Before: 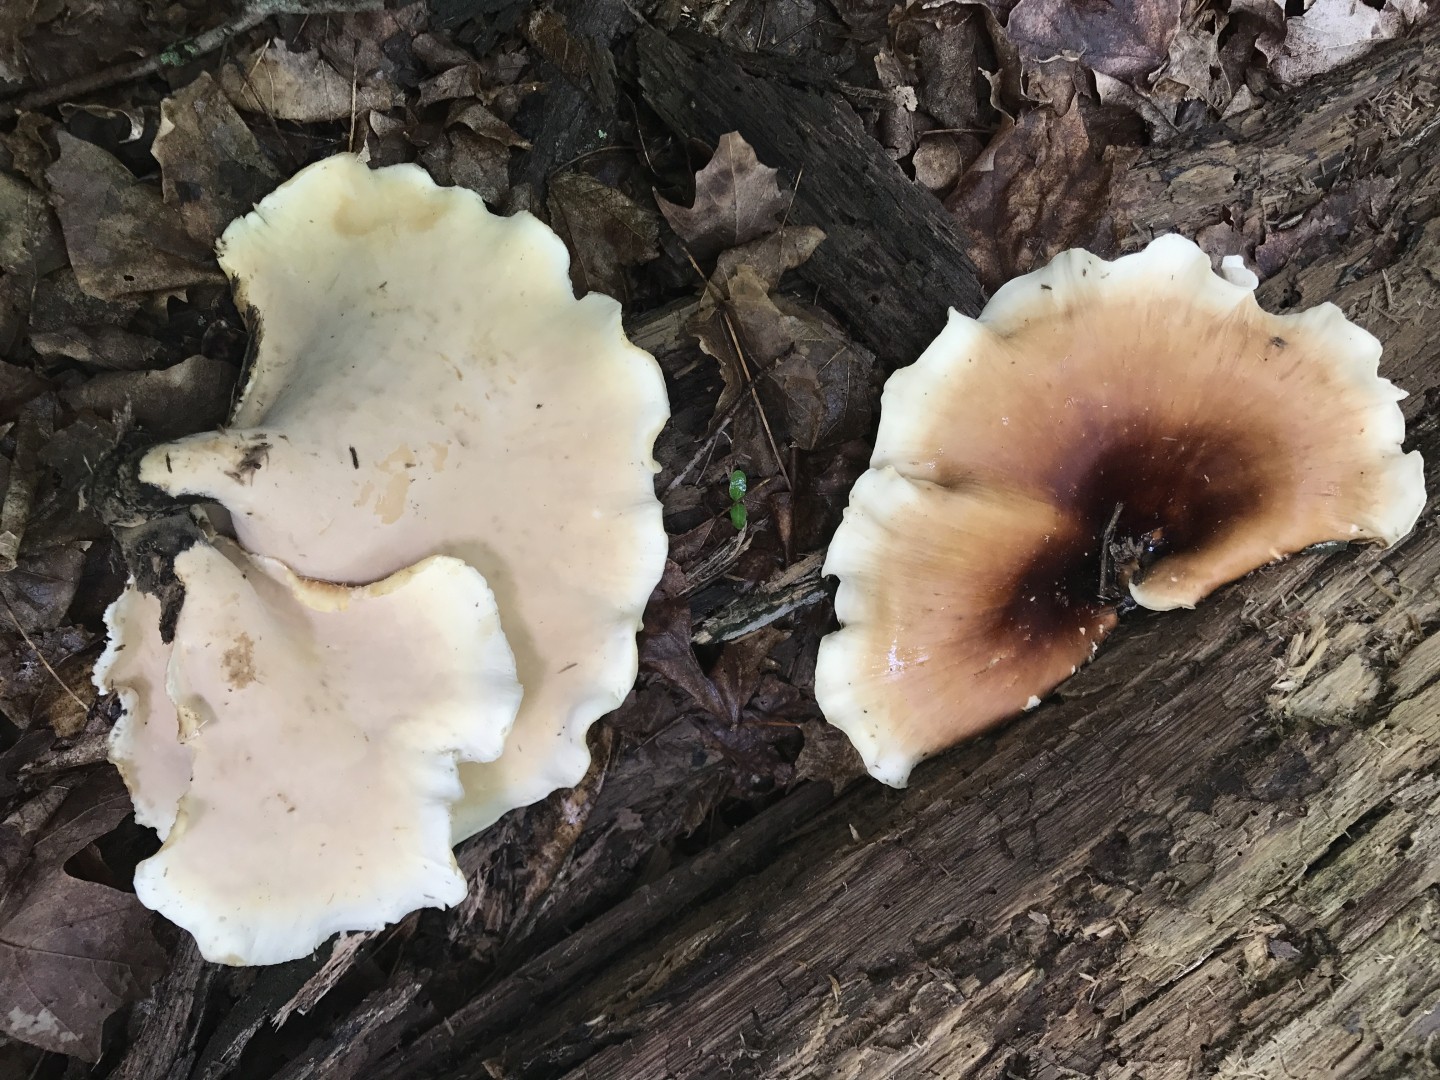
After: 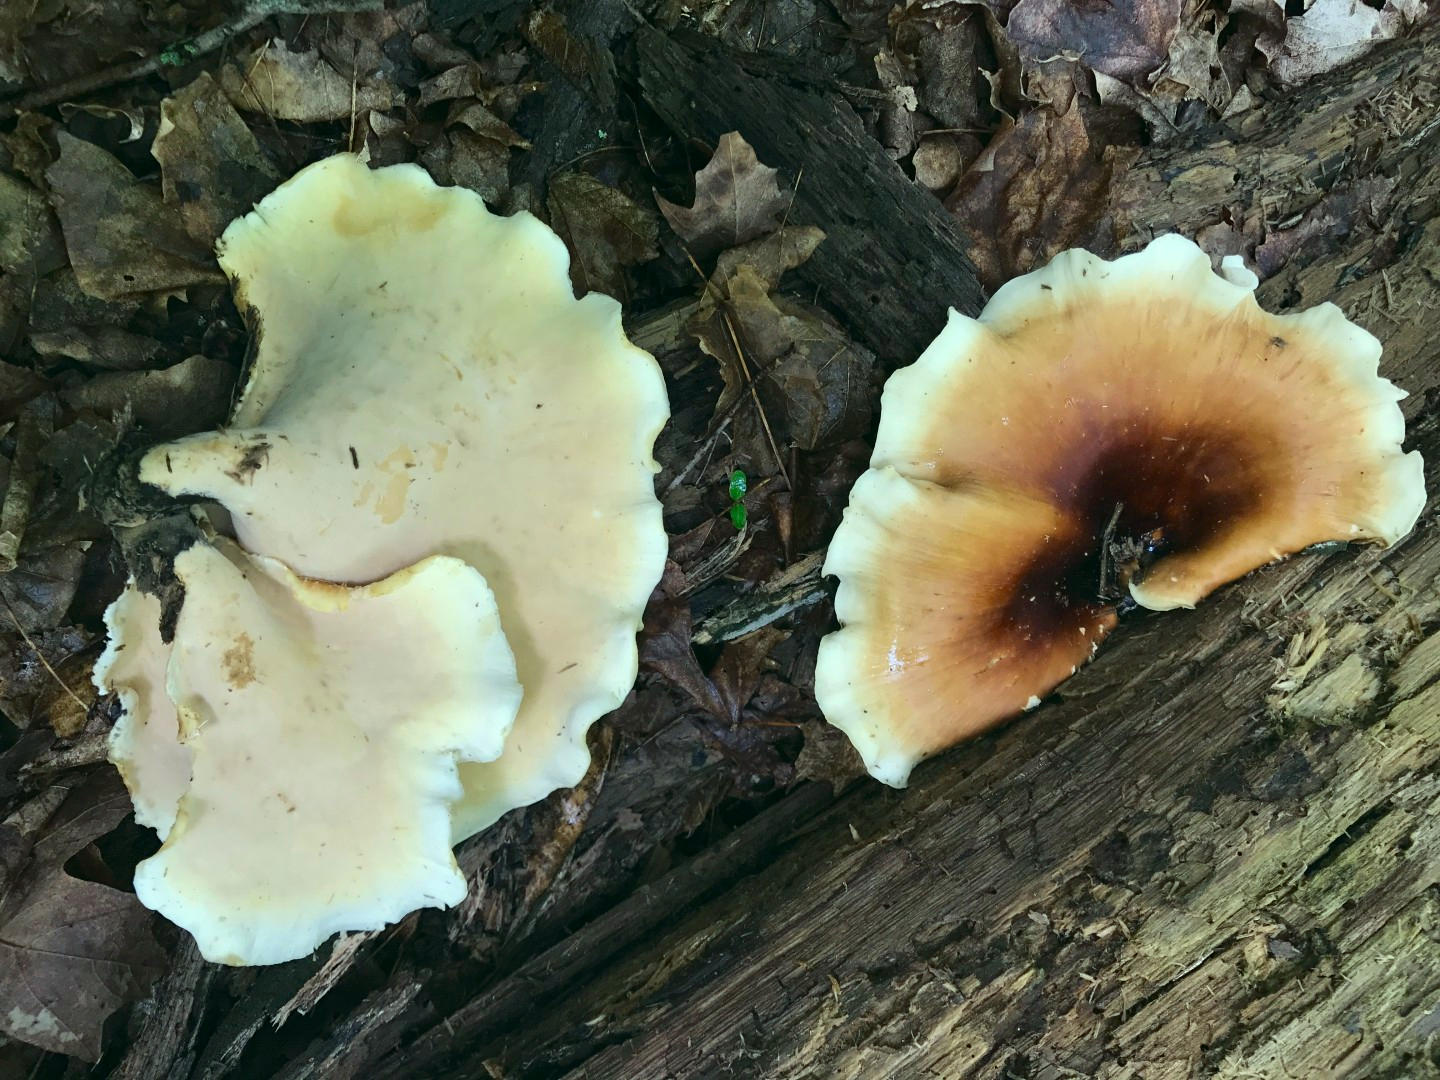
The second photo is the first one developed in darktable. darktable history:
color correction: highlights a* -7.54, highlights b* 1.47, shadows a* -3.9, saturation 1.45
